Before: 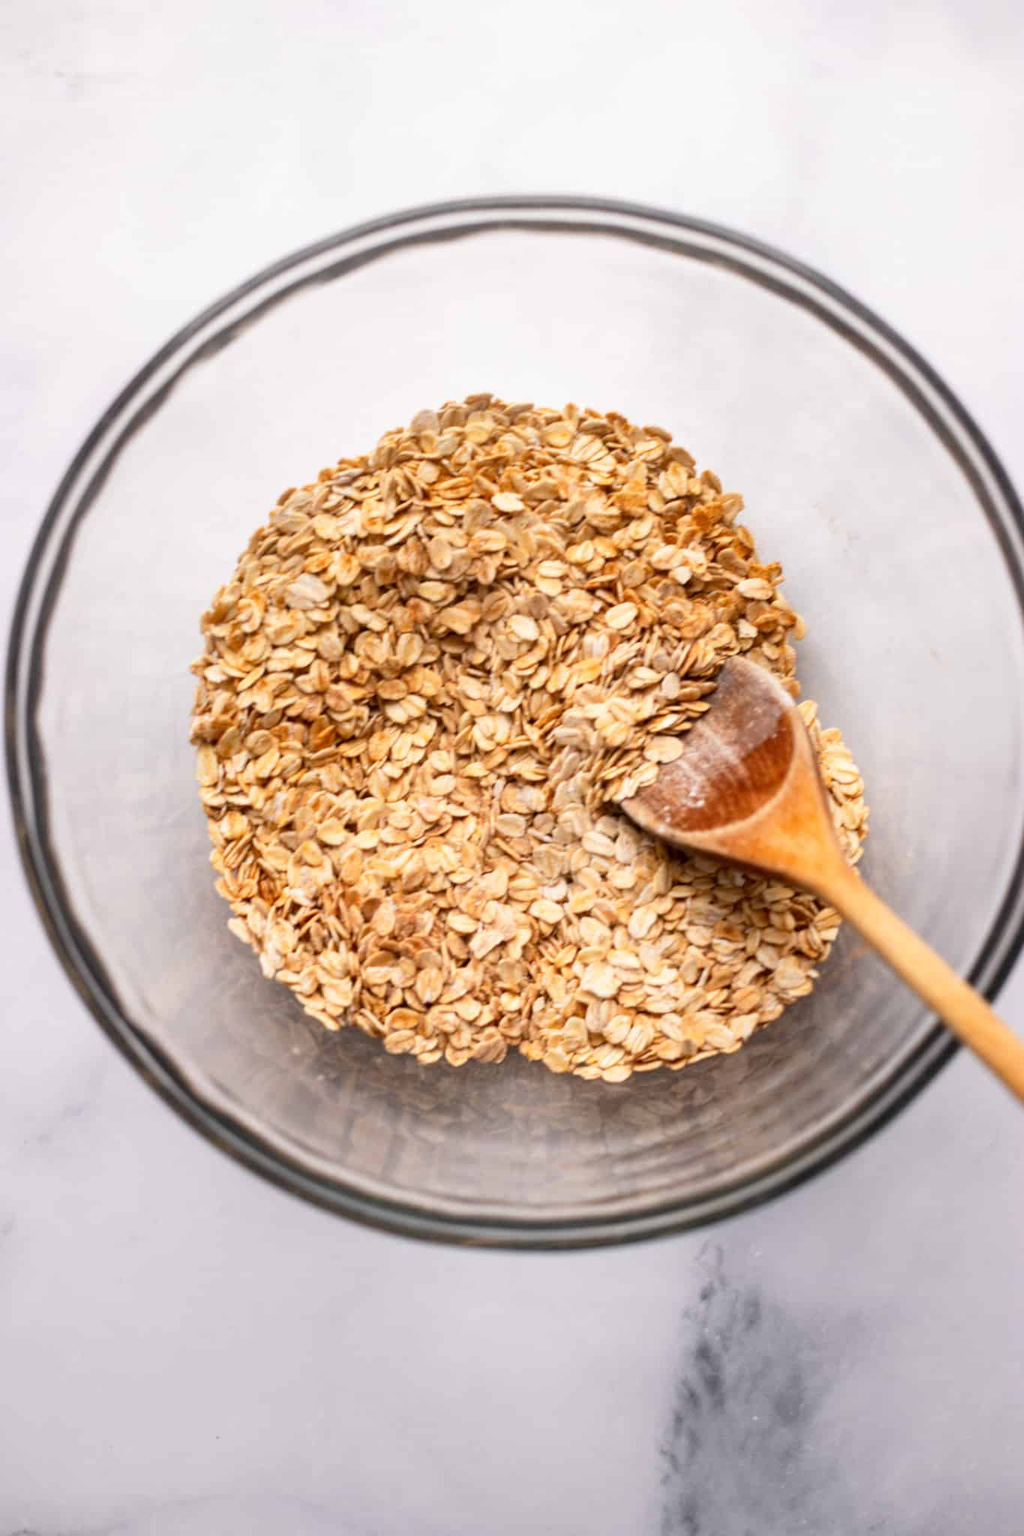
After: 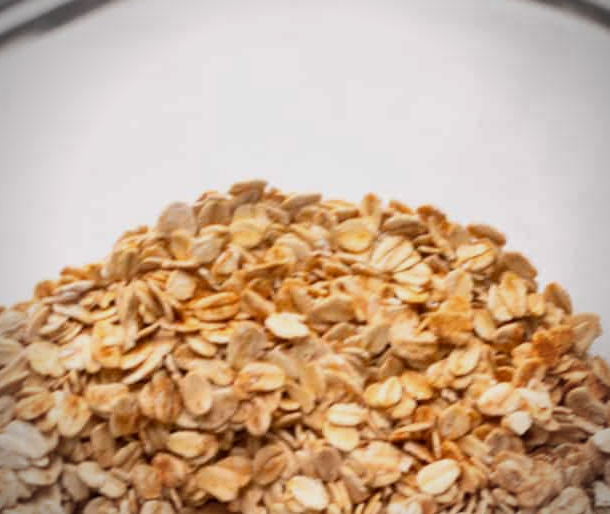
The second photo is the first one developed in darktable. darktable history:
crop: left 28.64%, top 16.832%, right 26.637%, bottom 58.055%
vignetting: unbound false
exposure: exposure -0.242 EV, compensate highlight preservation false
